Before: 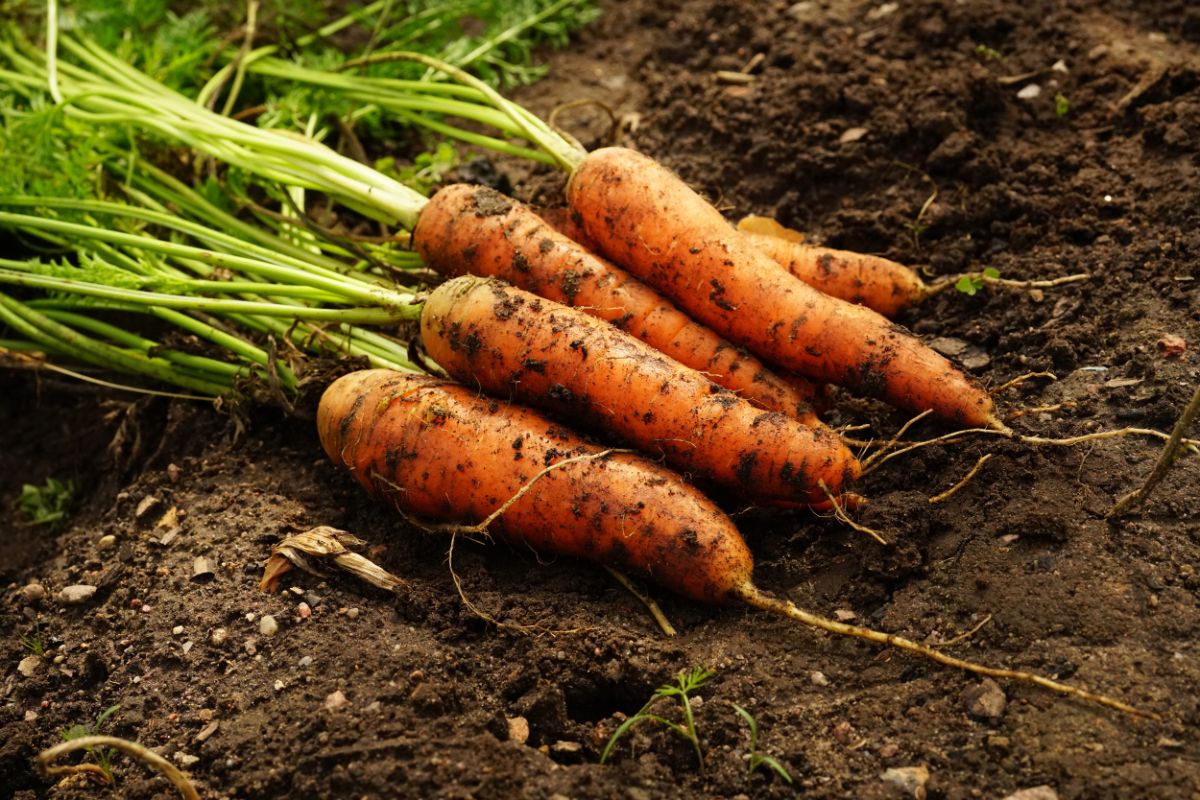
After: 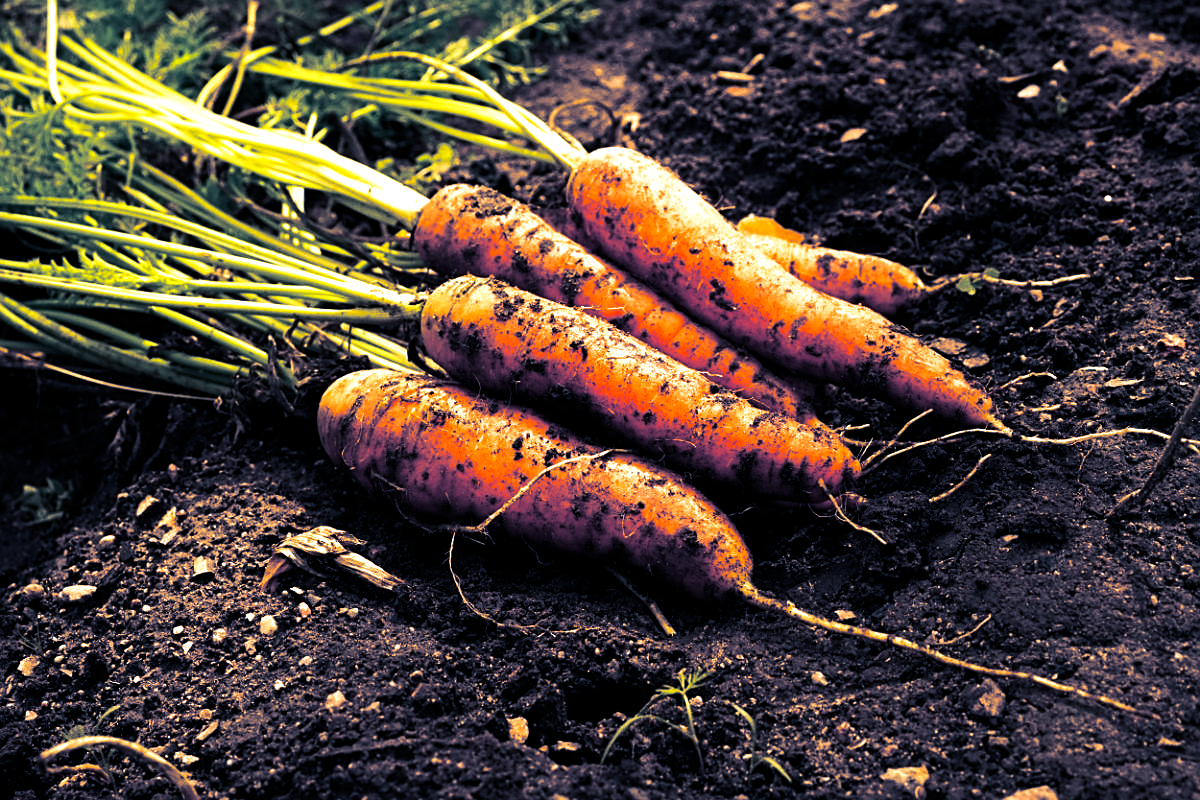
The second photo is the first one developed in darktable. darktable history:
tone equalizer: -8 EV -0.75 EV, -7 EV -0.7 EV, -6 EV -0.6 EV, -5 EV -0.4 EV, -3 EV 0.4 EV, -2 EV 0.6 EV, -1 EV 0.7 EV, +0 EV 0.75 EV, edges refinement/feathering 500, mask exposure compensation -1.57 EV, preserve details no
sharpen: on, module defaults
levels: levels [0.016, 0.492, 0.969]
split-toning: shadows › hue 226.8°, shadows › saturation 0.84
color correction: highlights a* 17.88, highlights b* 18.79
